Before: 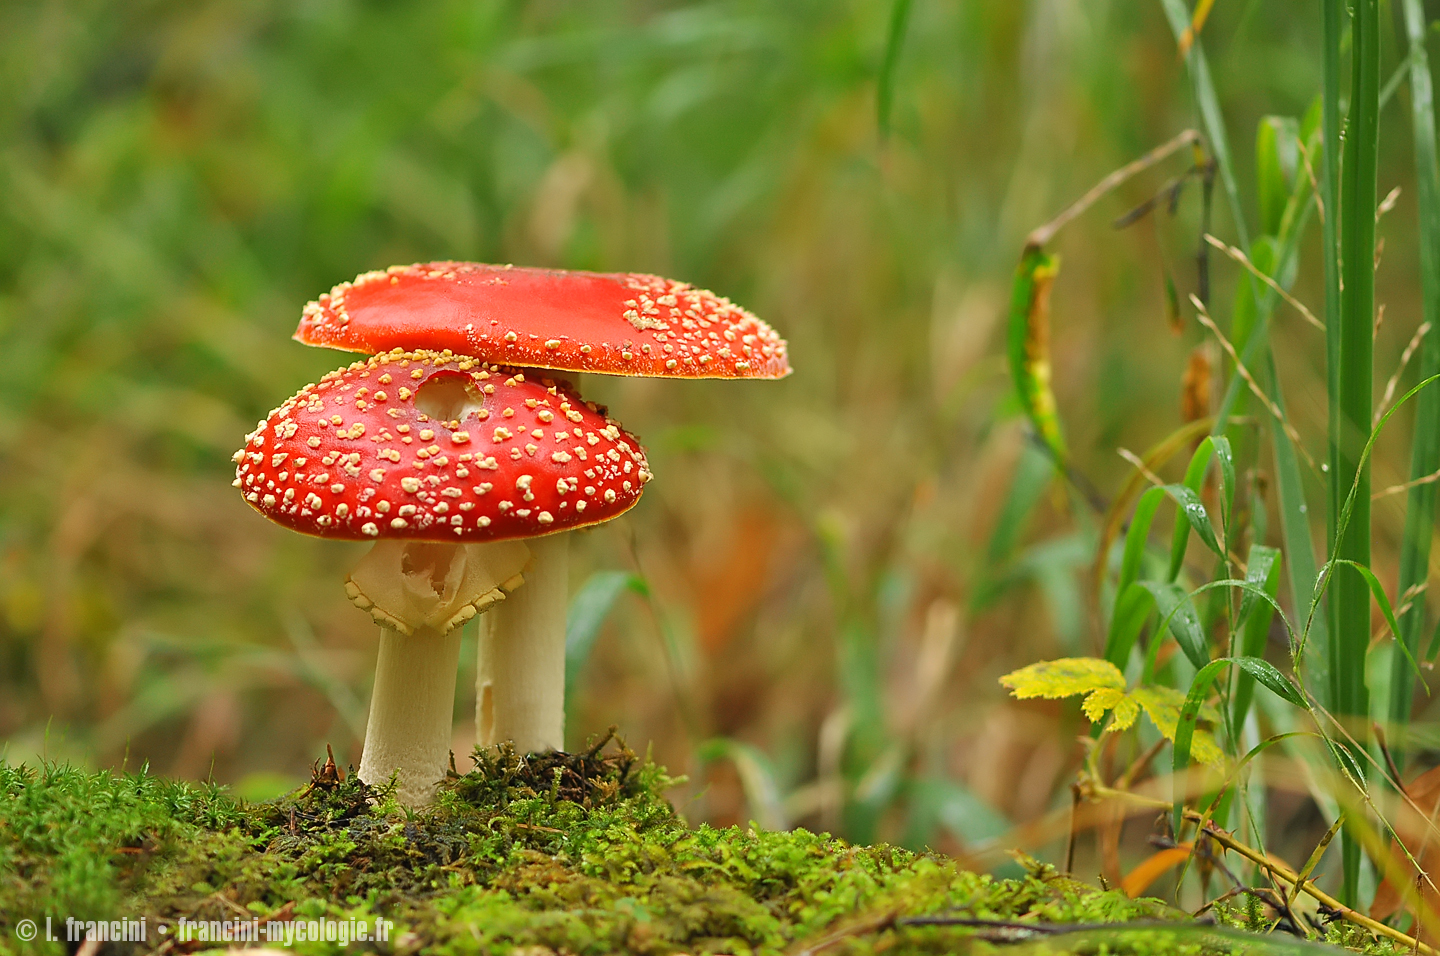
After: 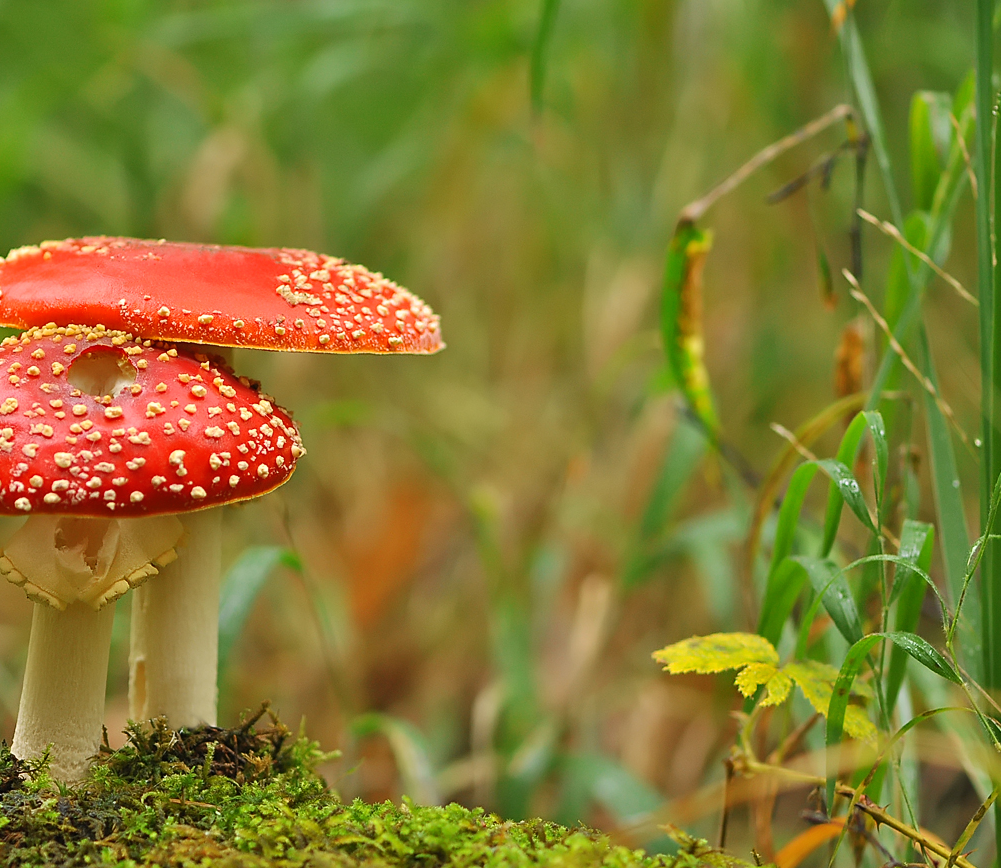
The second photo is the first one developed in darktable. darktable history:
crop and rotate: left 24.161%, top 2.702%, right 6.274%, bottom 6.472%
